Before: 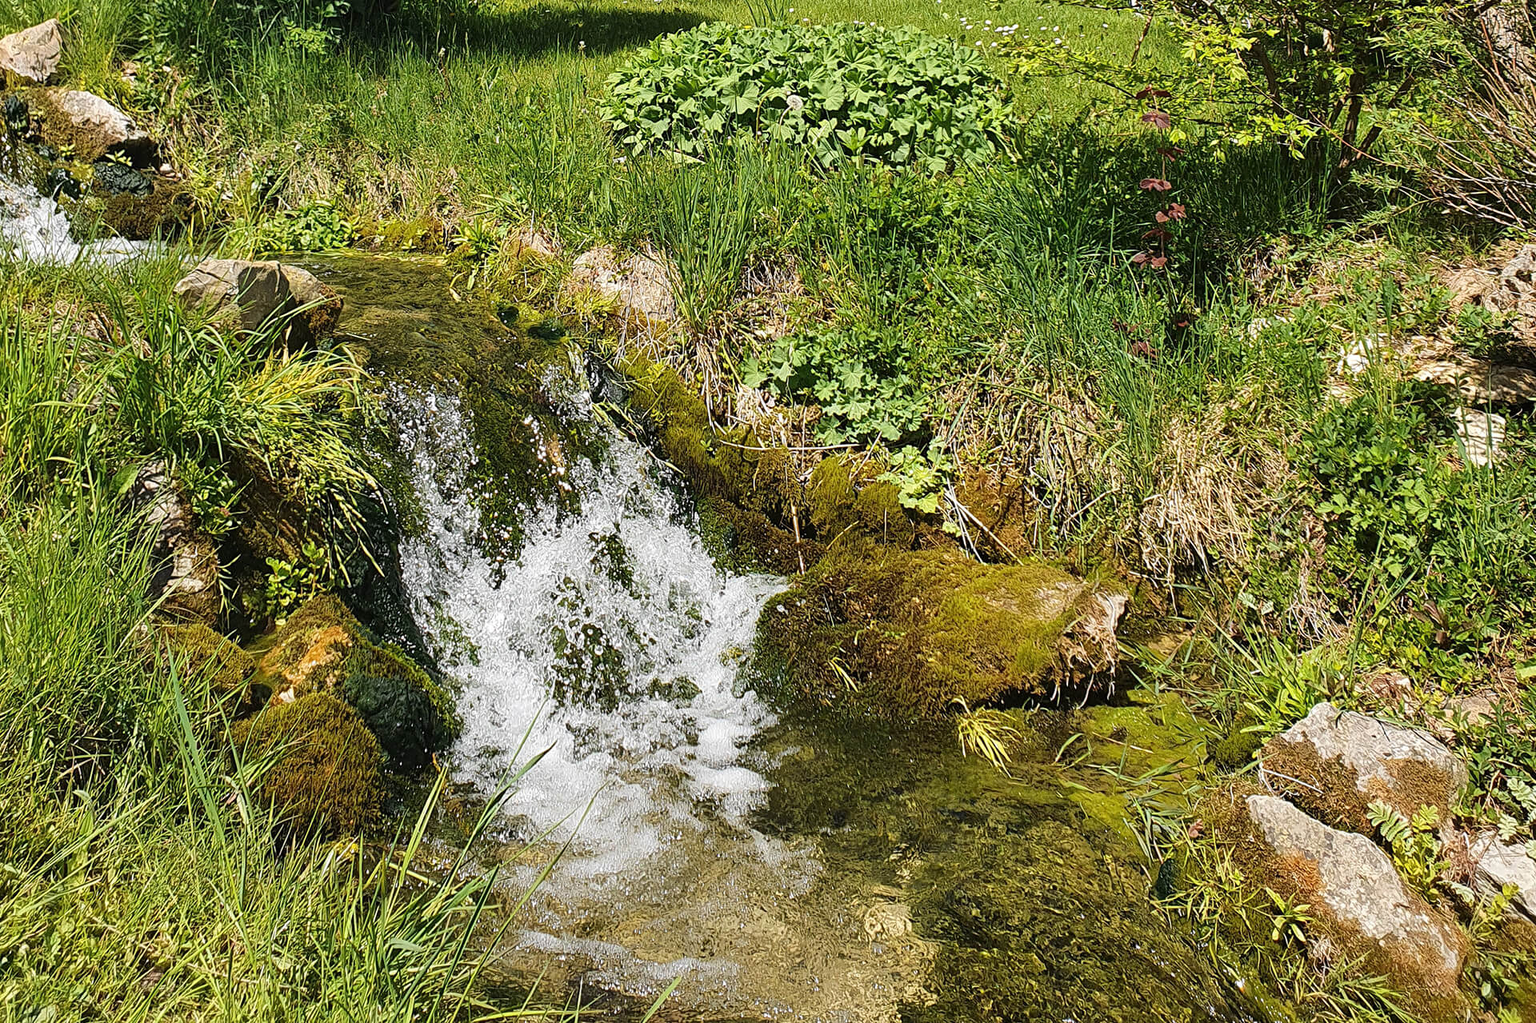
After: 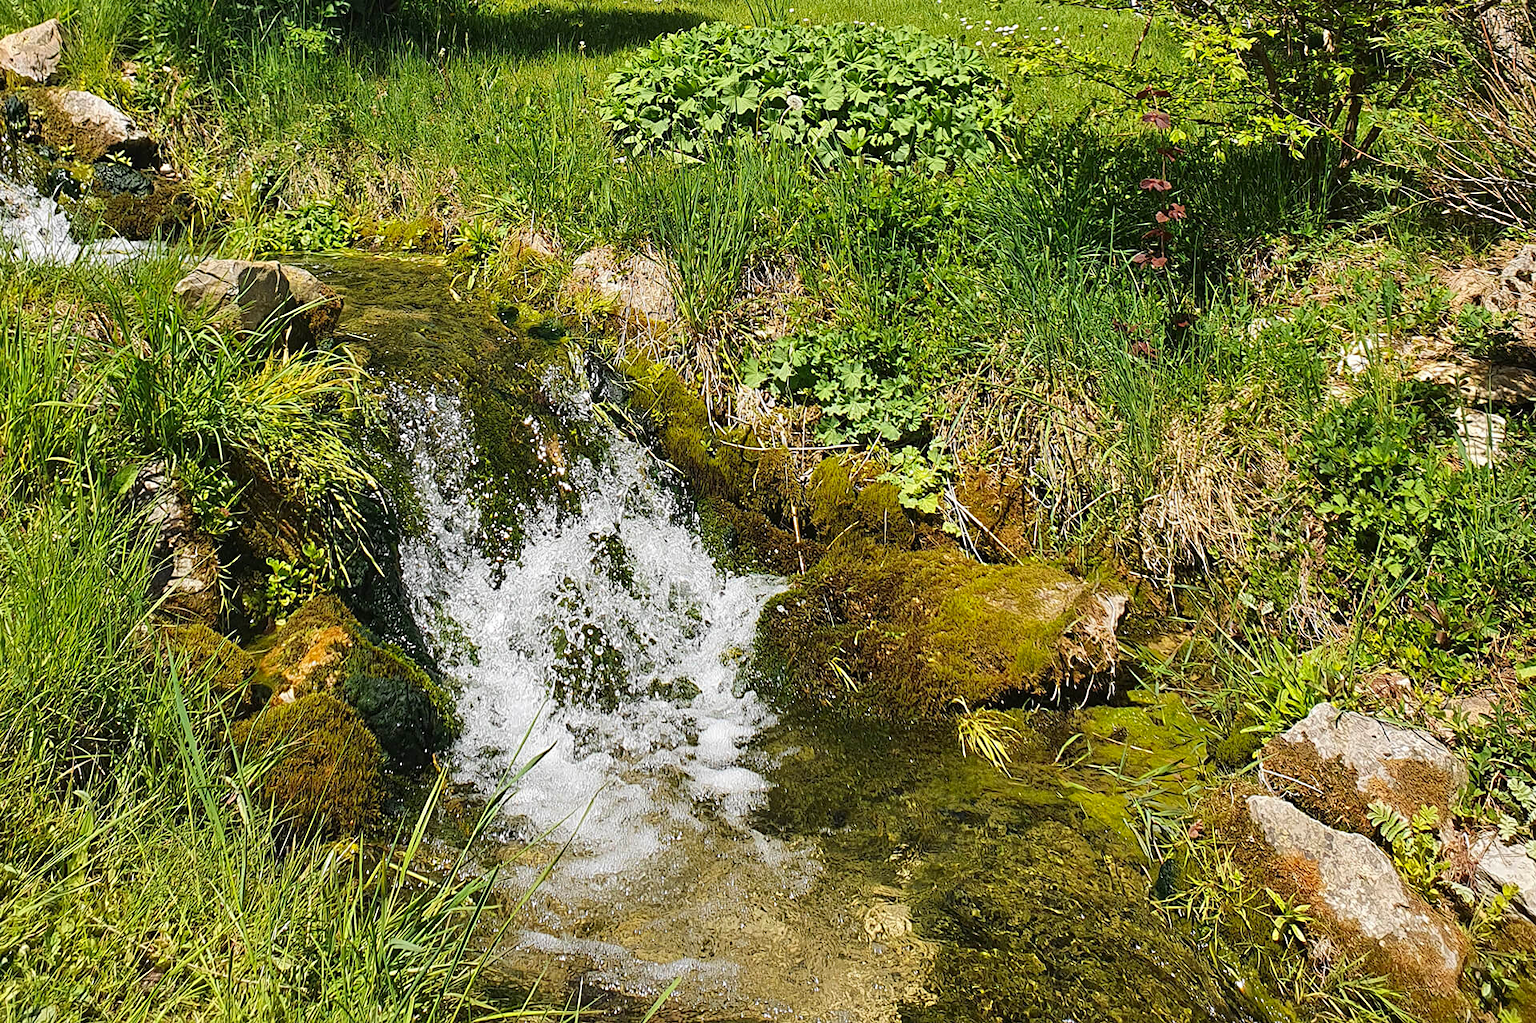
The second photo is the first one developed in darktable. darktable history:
sharpen: radius 5.325, amount 0.312, threshold 26.433
contrast brightness saturation: saturation 0.13
